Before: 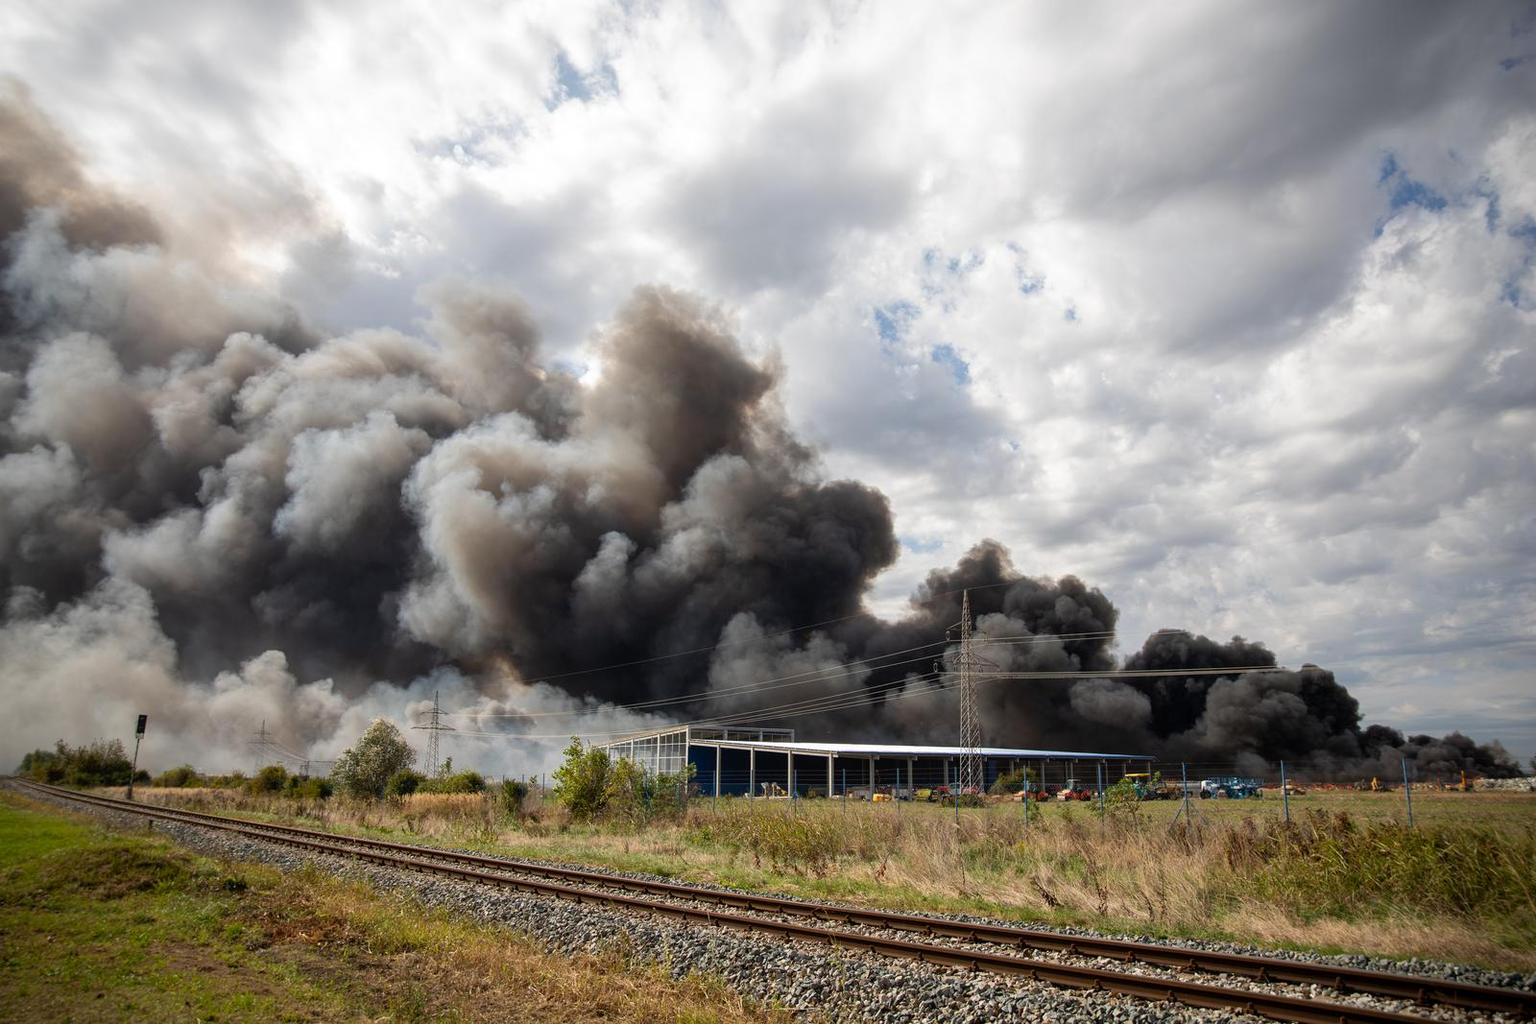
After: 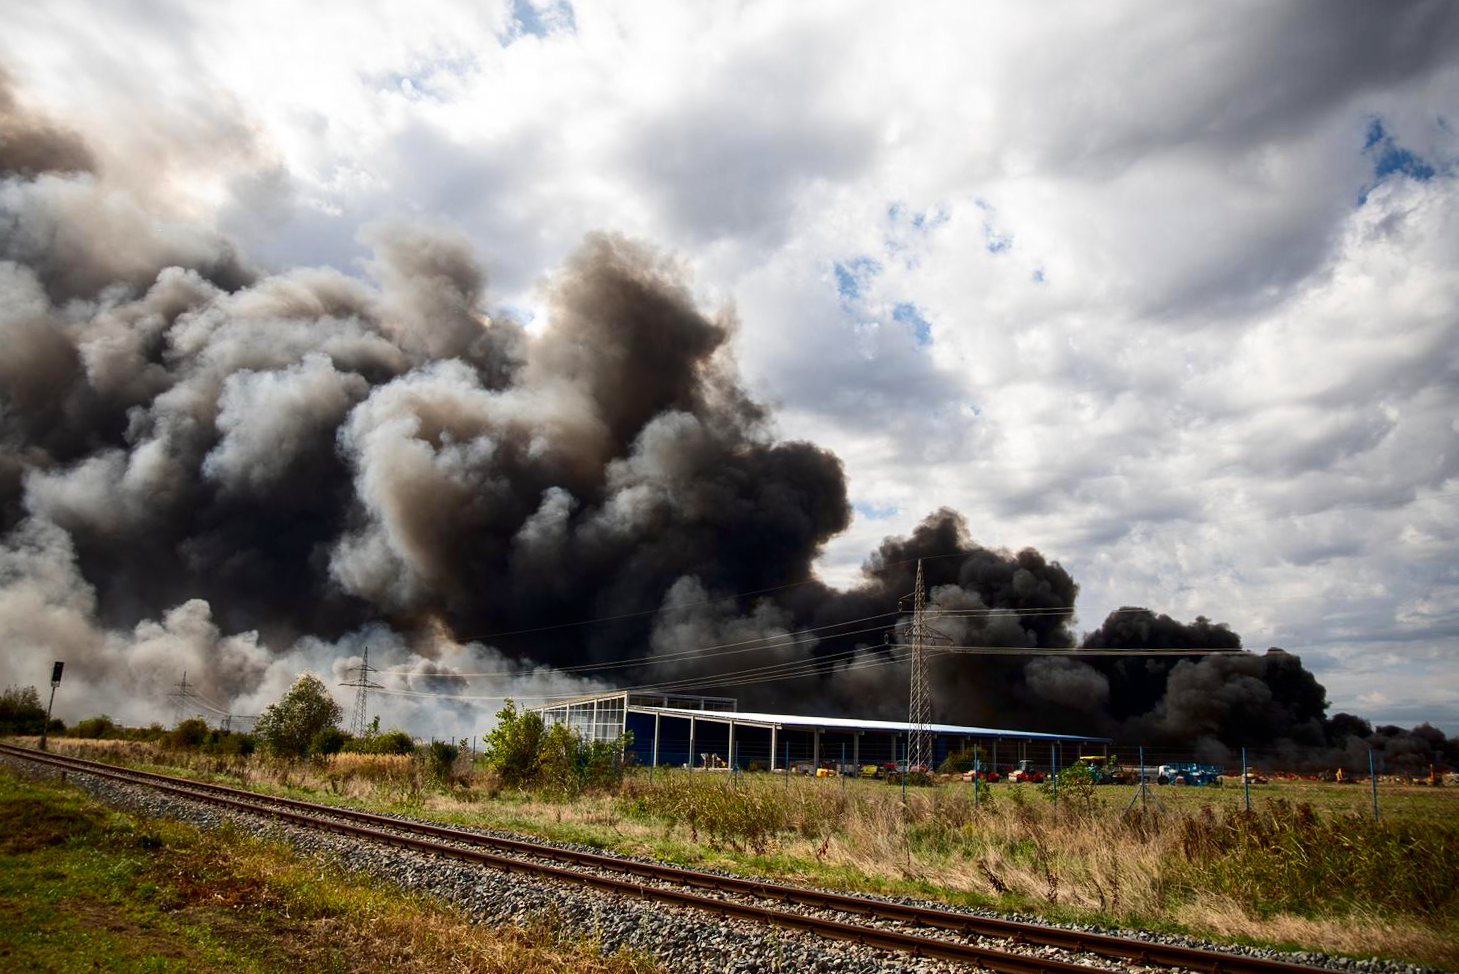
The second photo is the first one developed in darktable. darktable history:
crop and rotate: angle -1.83°, left 3.103%, top 3.742%, right 1.37%, bottom 0.565%
contrast brightness saturation: contrast 0.213, brightness -0.106, saturation 0.213
